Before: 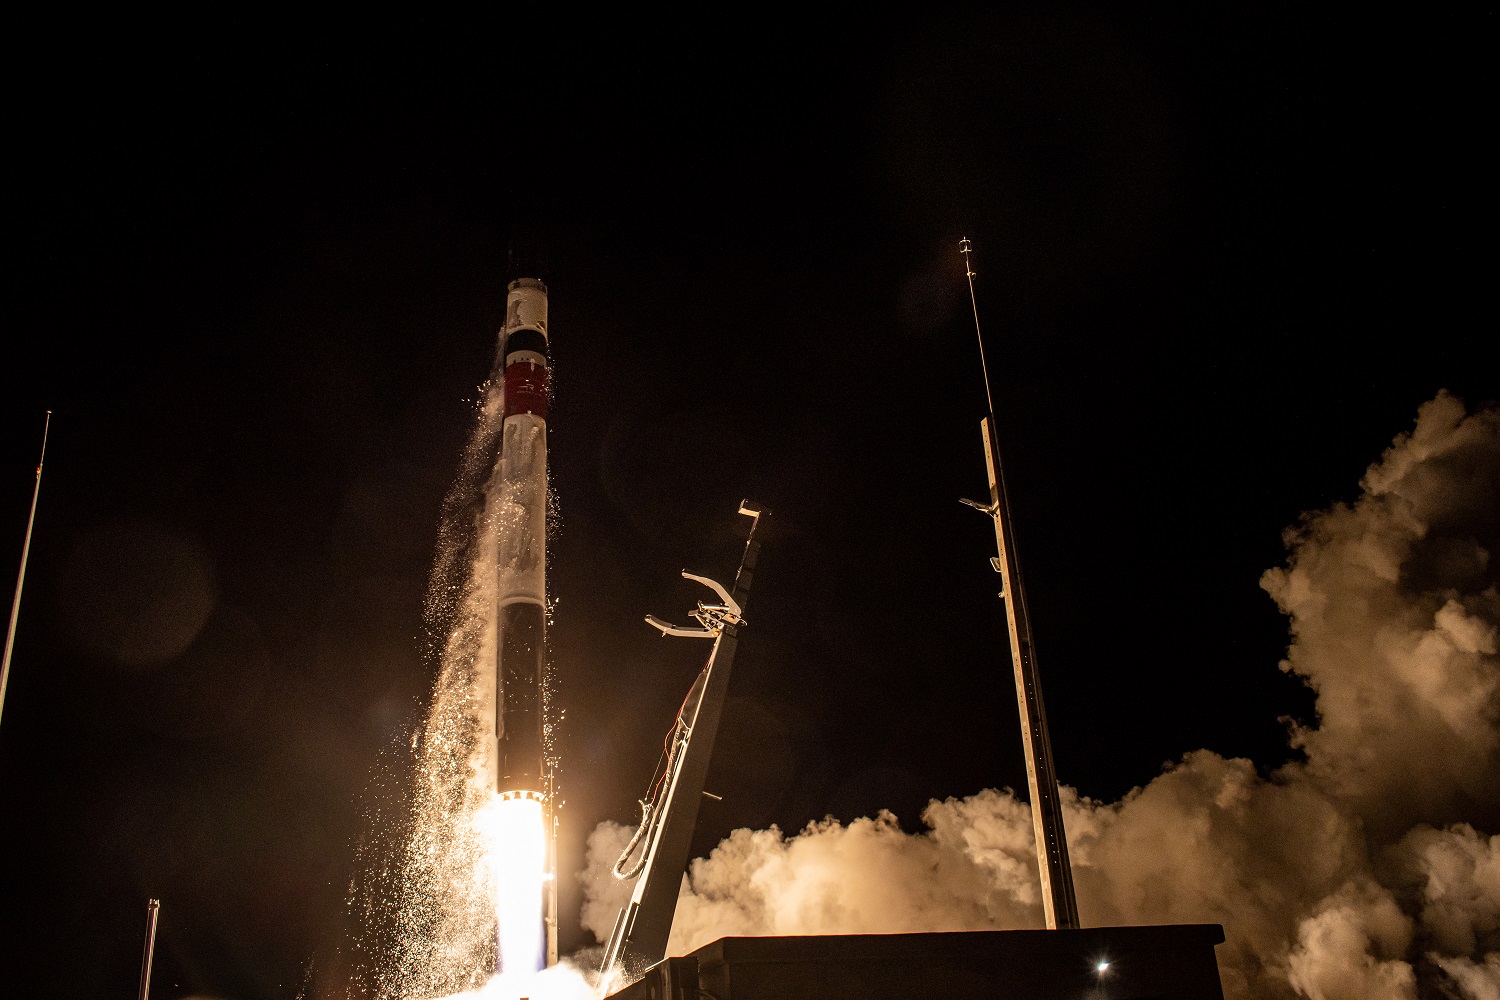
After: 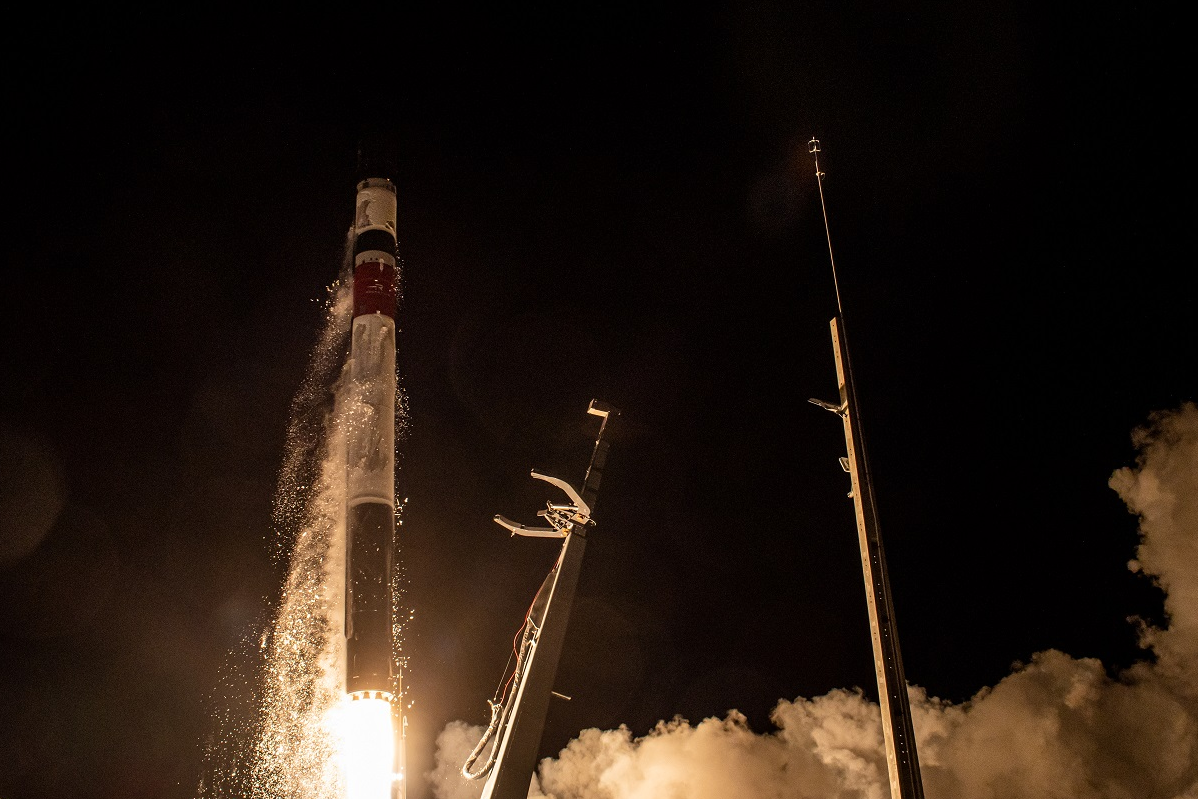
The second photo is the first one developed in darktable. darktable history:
color balance: on, module defaults
crop and rotate: left 10.071%, top 10.071%, right 10.02%, bottom 10.02%
